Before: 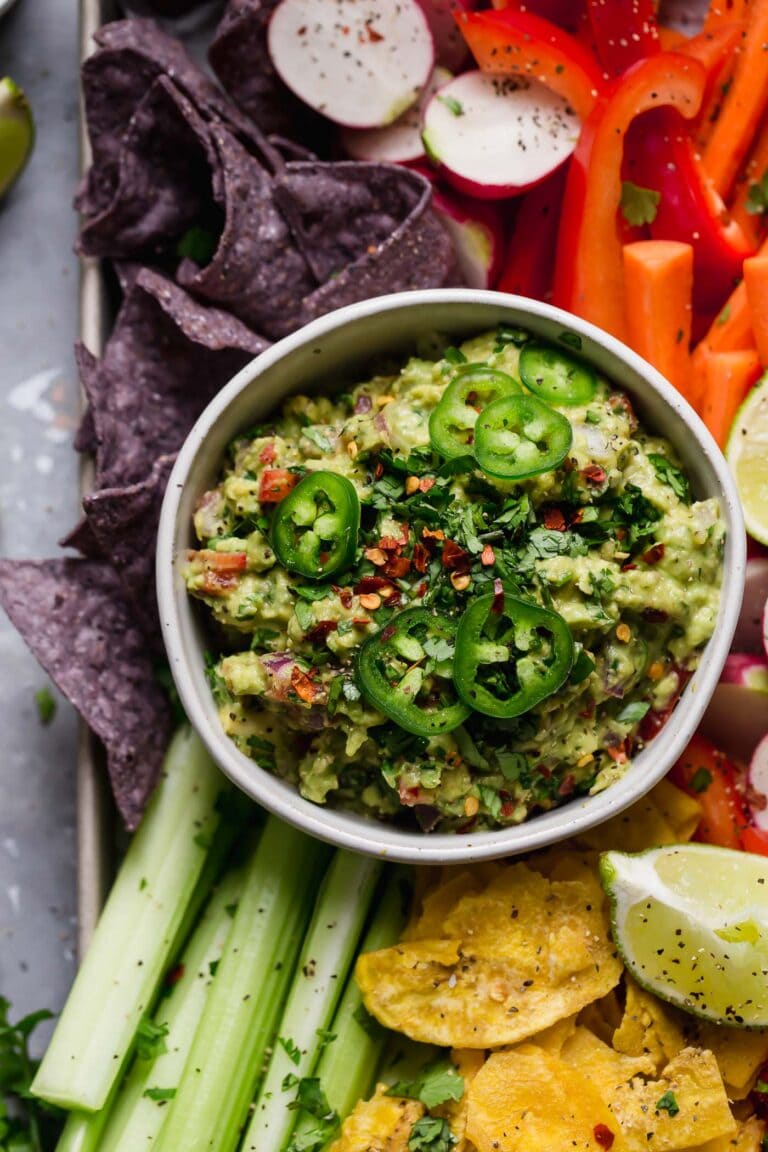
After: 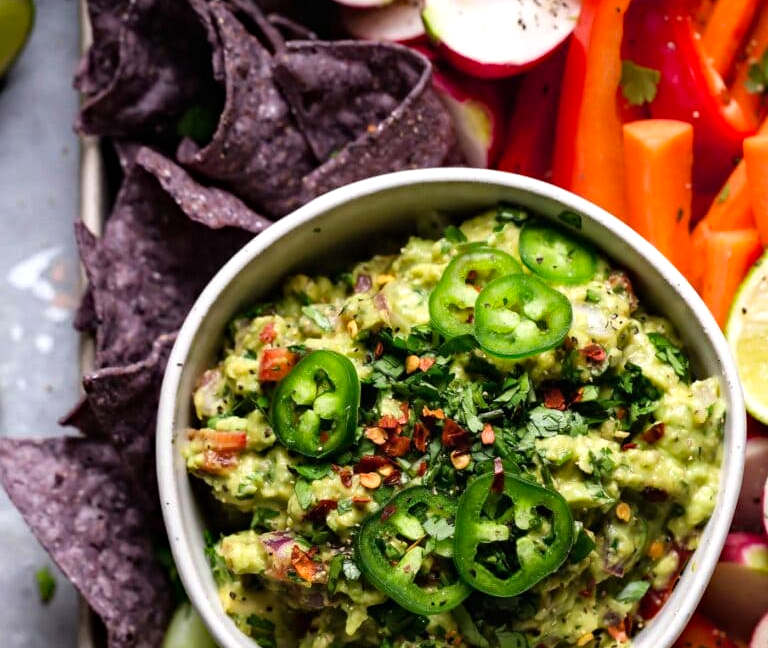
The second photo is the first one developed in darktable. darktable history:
tone equalizer: -8 EV -0.417 EV, -7 EV -0.379 EV, -6 EV -0.361 EV, -5 EV -0.259 EV, -3 EV 0.245 EV, -2 EV 0.318 EV, -1 EV 0.396 EV, +0 EV 0.39 EV
haze removal: compatibility mode true, adaptive false
crop and rotate: top 10.57%, bottom 33.126%
